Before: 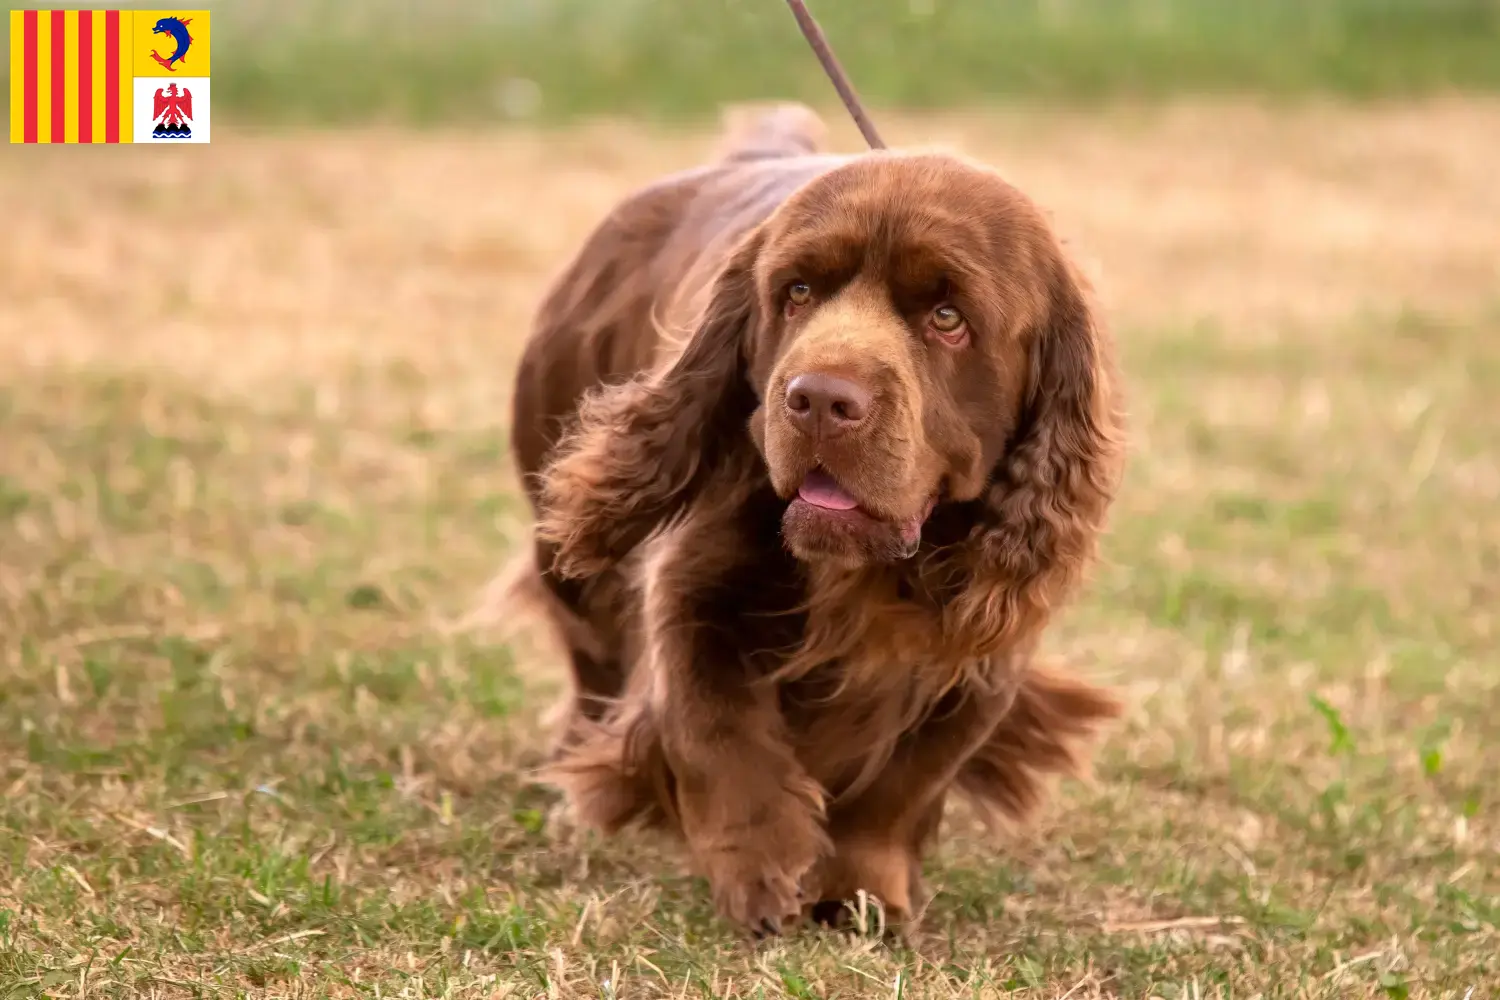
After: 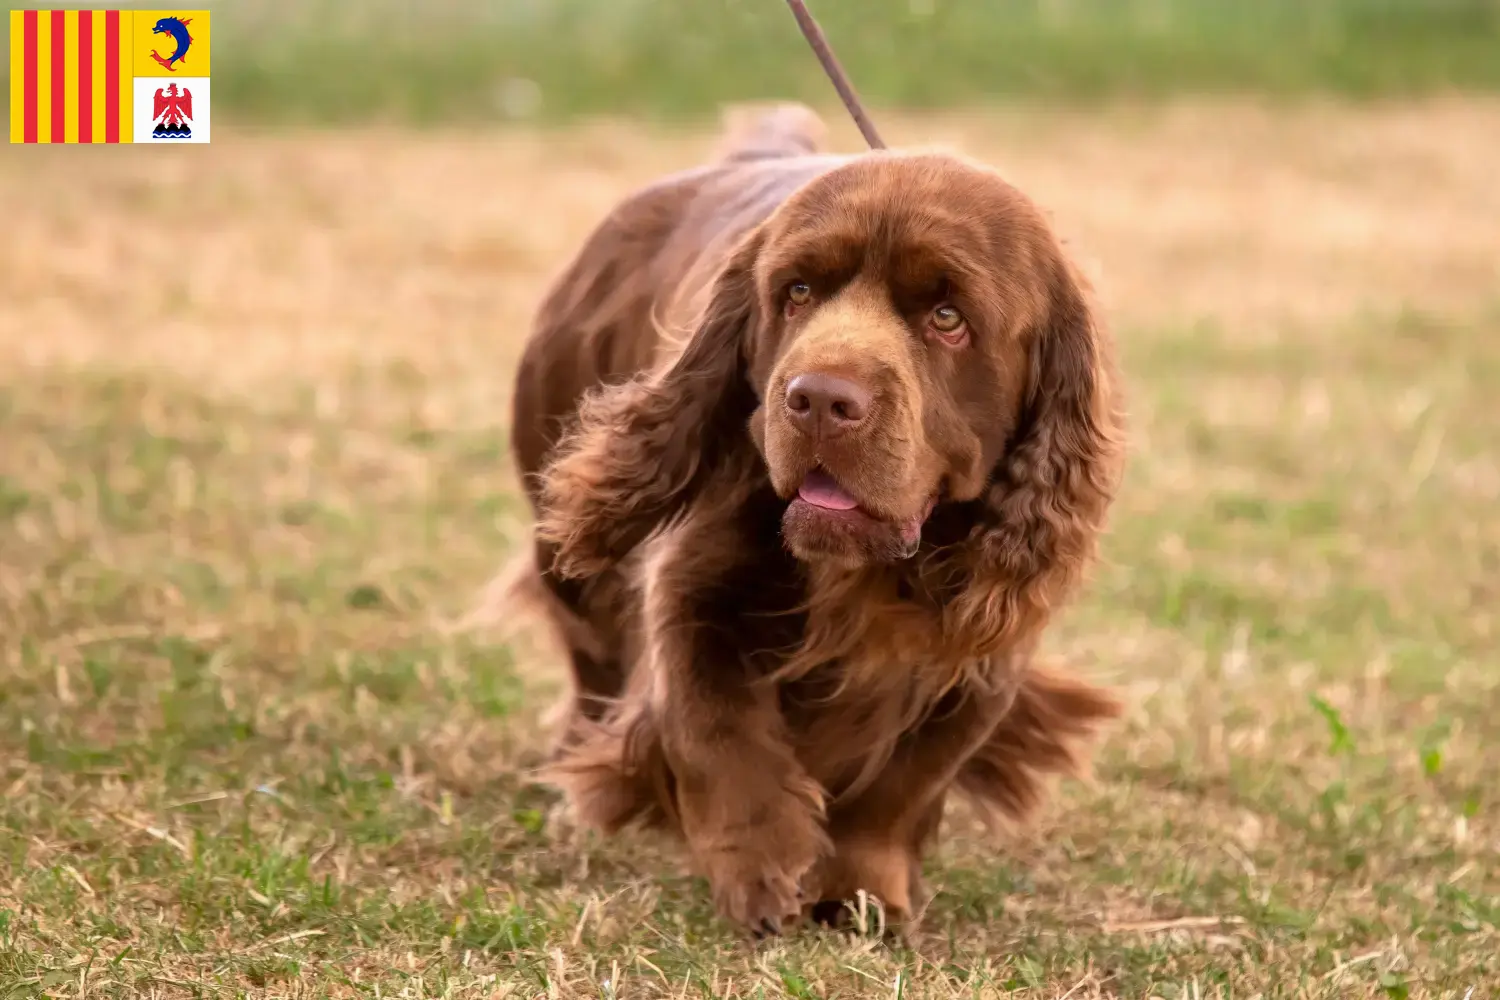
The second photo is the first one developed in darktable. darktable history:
exposure: exposure -0.04 EV, compensate highlight preservation false
